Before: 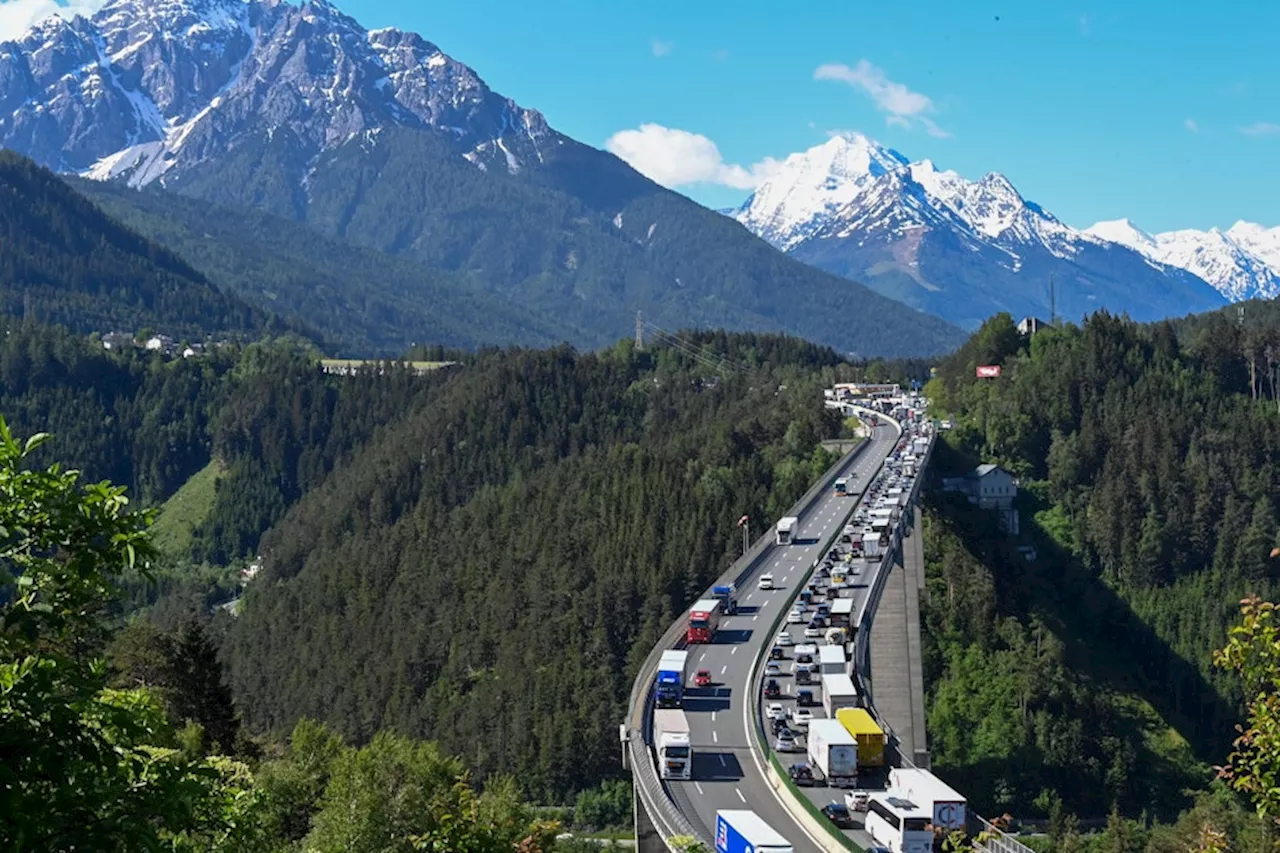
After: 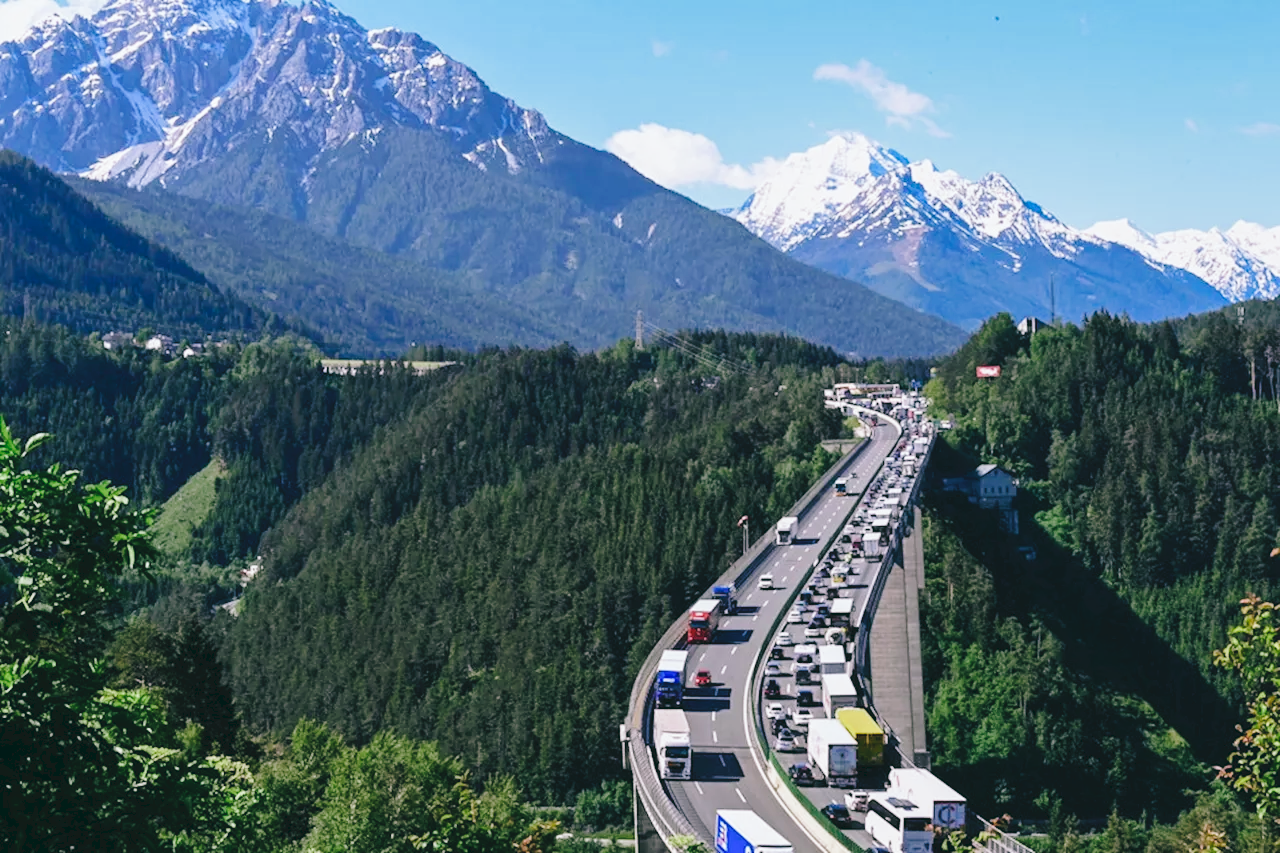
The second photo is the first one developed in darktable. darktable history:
tone curve: curves: ch0 [(0, 0) (0.003, 0.072) (0.011, 0.073) (0.025, 0.072) (0.044, 0.076) (0.069, 0.089) (0.1, 0.103) (0.136, 0.123) (0.177, 0.158) (0.224, 0.21) (0.277, 0.275) (0.335, 0.372) (0.399, 0.463) (0.468, 0.556) (0.543, 0.633) (0.623, 0.712) (0.709, 0.795) (0.801, 0.869) (0.898, 0.942) (1, 1)], preserve colors none
color look up table: target L [91.12, 91.92, 90.42, 91.49, 88.13, 83.73, 74.55, 66.47, 62.88, 59.35, 45.97, 24.75, 200.09, 77.04, 67.91, 68.16, 63.95, 53.23, 55.35, 48.51, 48.42, 43.69, 43.91, 38.92, 33, 26.82, 16.76, 15.87, 94.98, 76.98, 77.4, 70.61, 65.66, 54.8, 51.01, 48.81, 38.44, 39.08, 36.74, 35.69, 17.89, 11.99, 3.413, 95.25, 85.86, 77.15, 59.49, 51.07, 39.92], target a [-4.637, -31.21, -32.04, -27.97, -57.63, -18.9, -11.44, -25.62, -60.1, -32.06, -40.02, -24.08, 0, 9.117, 36.79, 29.02, 3.519, 52.72, 28.66, 72.64, 49.33, 1.658, 22.17, 14.86, 43.7, 25.24, 25.01, -5.512, 3.659, 31.63, 12.81, 24.12, 56.34, 71.96, 78.61, 25.44, 23.55, 38.26, 51.17, 56.79, 7.682, 39.91, -9.416, -7.355, -22.51, -8.67, -17.8, -8.944, -19.85], target b [14.41, 38.85, 20.13, 8.83, 30.3, 8.11, 5.165, 26.17, 38.98, 7.343, 33.54, 18.36, 0, 70.98, 27.07, 57.23, 57.49, 19.6, 34.43, 30.31, 50.29, 20.31, 42.63, 6.59, 14.85, 38.12, 5.412, 9.516, -5.024, -12.8, -7.97, -38.77, -29.63, -56.77, -34.8, -25.69, -80.81, -53.16, -15.17, -78.65, -29.23, -51.81, -6.516, -6.066, -13.54, -31.92, -19.9, -52.64, -8.391], num patches 49
